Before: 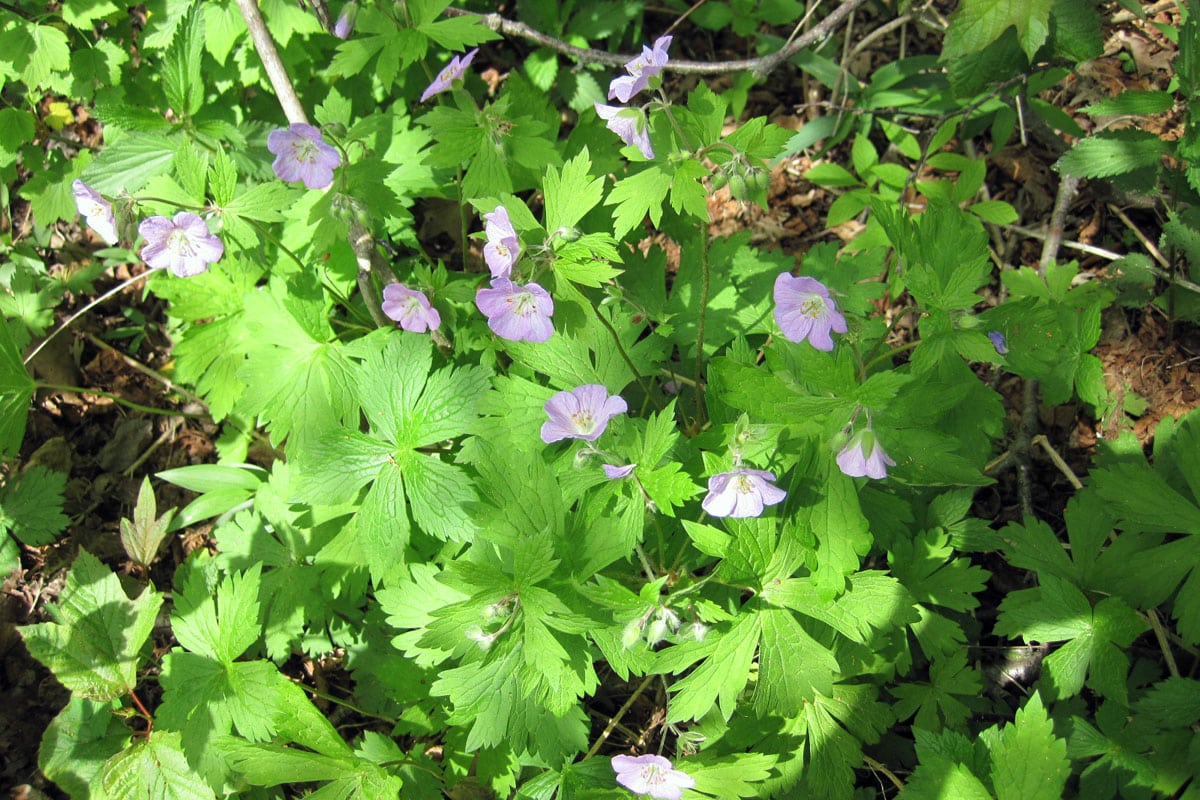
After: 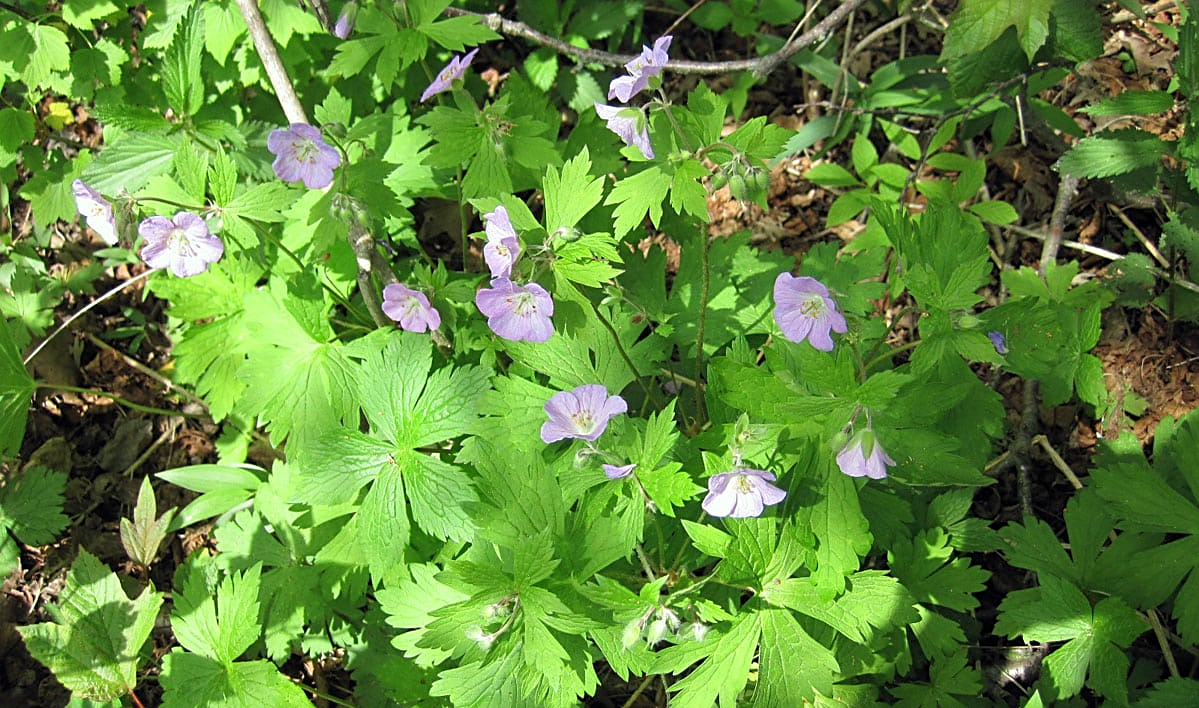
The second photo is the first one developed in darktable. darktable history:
crop and rotate: top 0%, bottom 11.464%
shadows and highlights: radius 328.98, shadows 54.93, highlights -98.11, compress 94.3%, soften with gaussian
sharpen: on, module defaults
